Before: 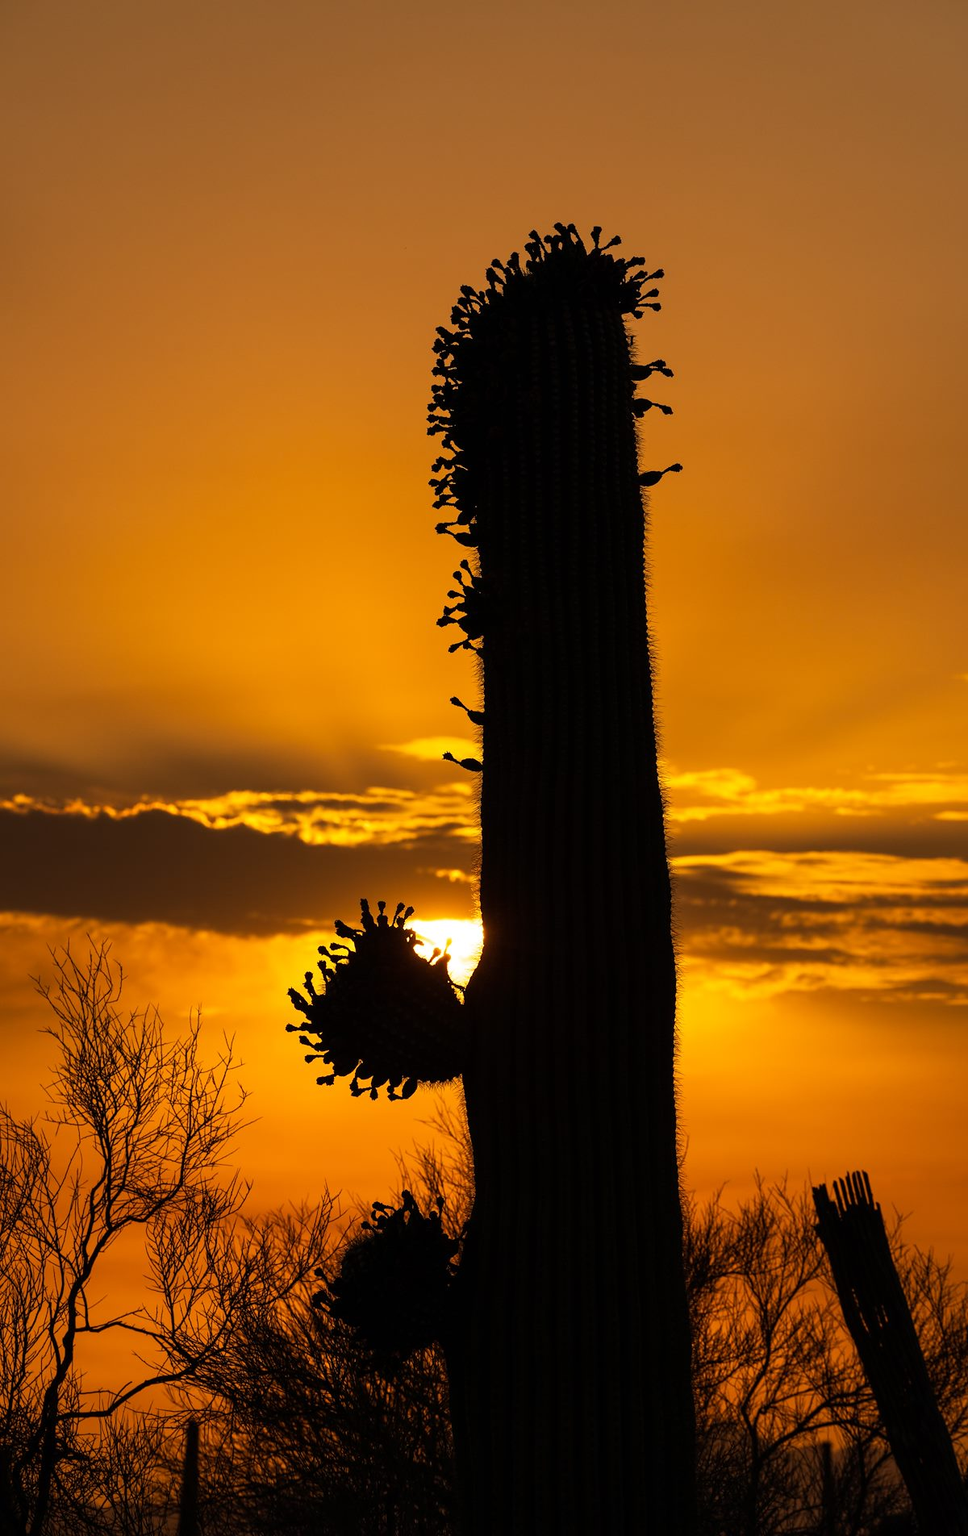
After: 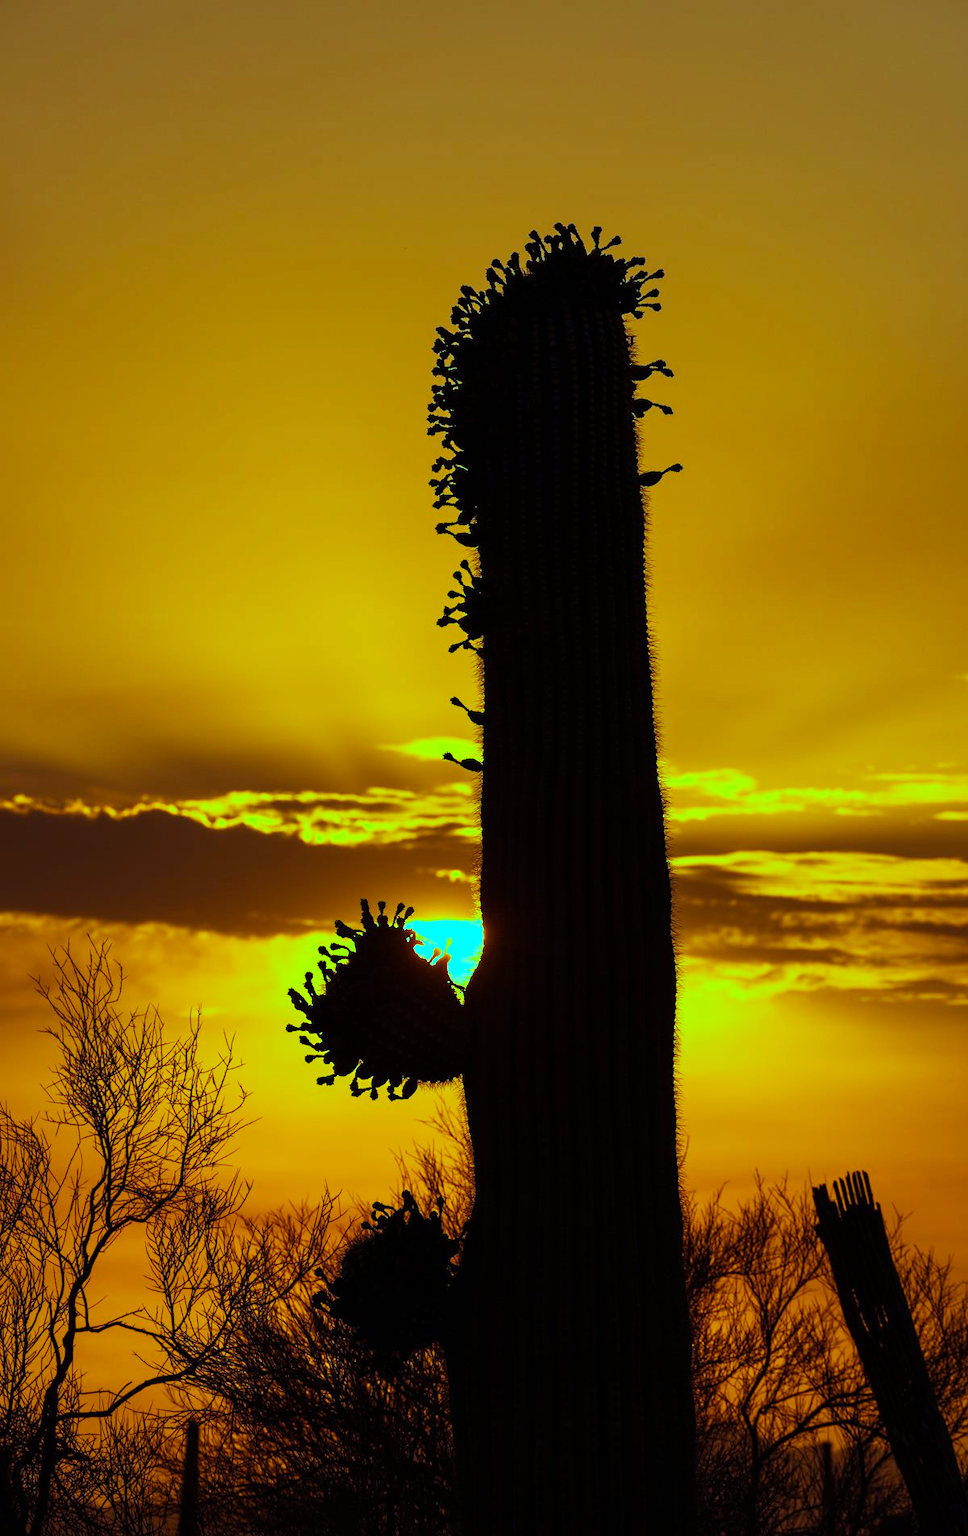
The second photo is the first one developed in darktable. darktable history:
sharpen: radius 5.325, amount 0.312, threshold 26.433
color balance rgb: shadows lift › luminance 0.49%, shadows lift › chroma 6.83%, shadows lift › hue 300.29°, power › hue 208.98°, highlights gain › luminance 20.24%, highlights gain › chroma 13.17%, highlights gain › hue 173.85°, perceptual saturation grading › global saturation 18.05%
